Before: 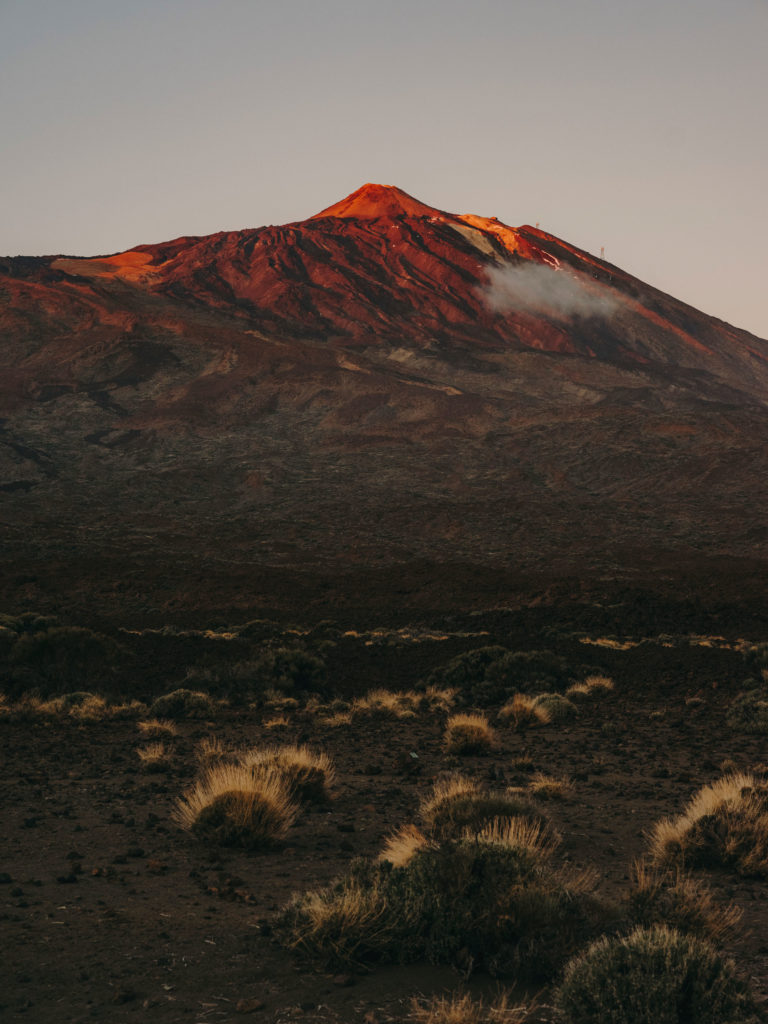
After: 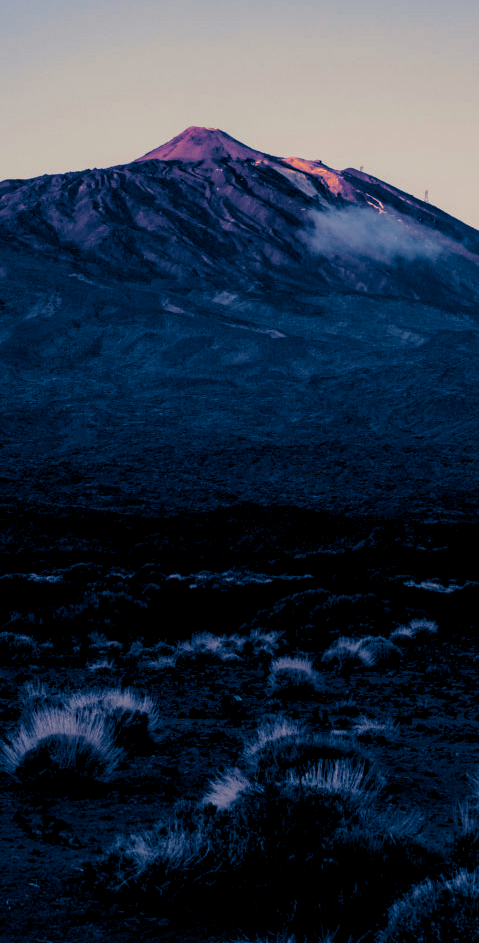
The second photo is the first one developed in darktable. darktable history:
crop and rotate: left 22.918%, top 5.629%, right 14.711%, bottom 2.247%
split-toning: shadows › hue 226.8°, shadows › saturation 1, highlights › saturation 0, balance -61.41
rgb levels: levels [[0.013, 0.434, 0.89], [0, 0.5, 1], [0, 0.5, 1]]
